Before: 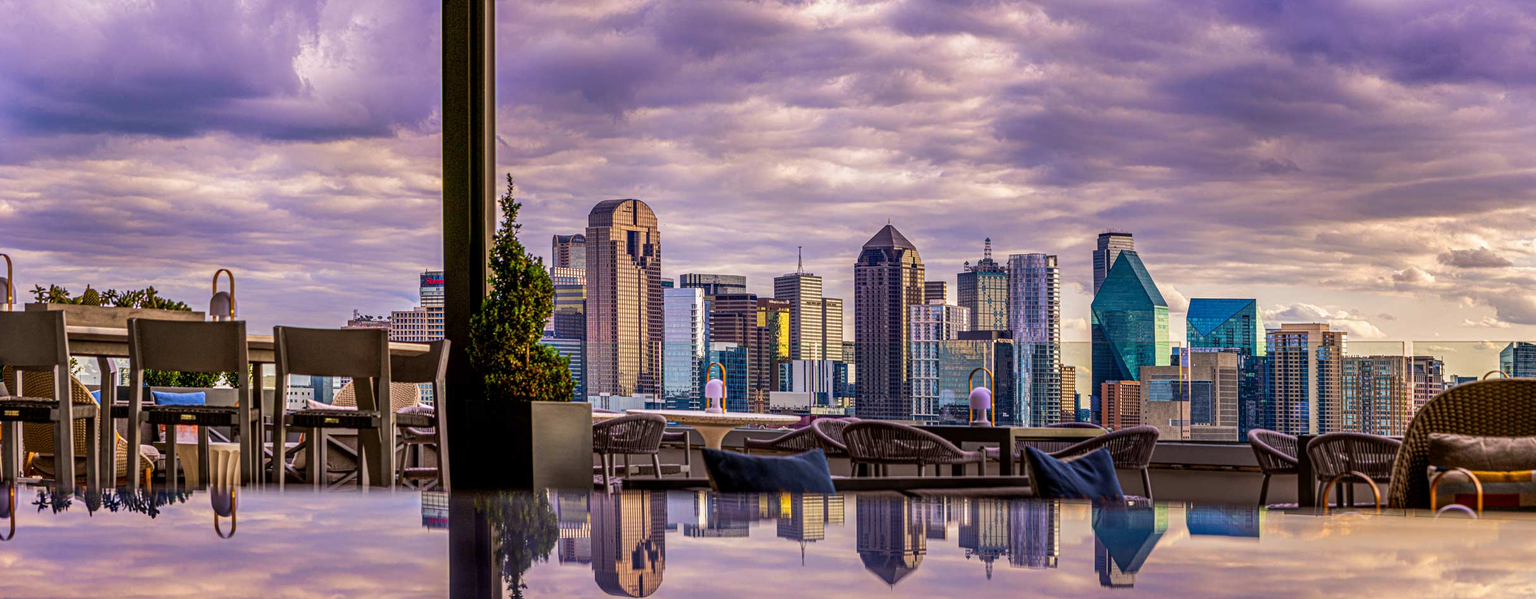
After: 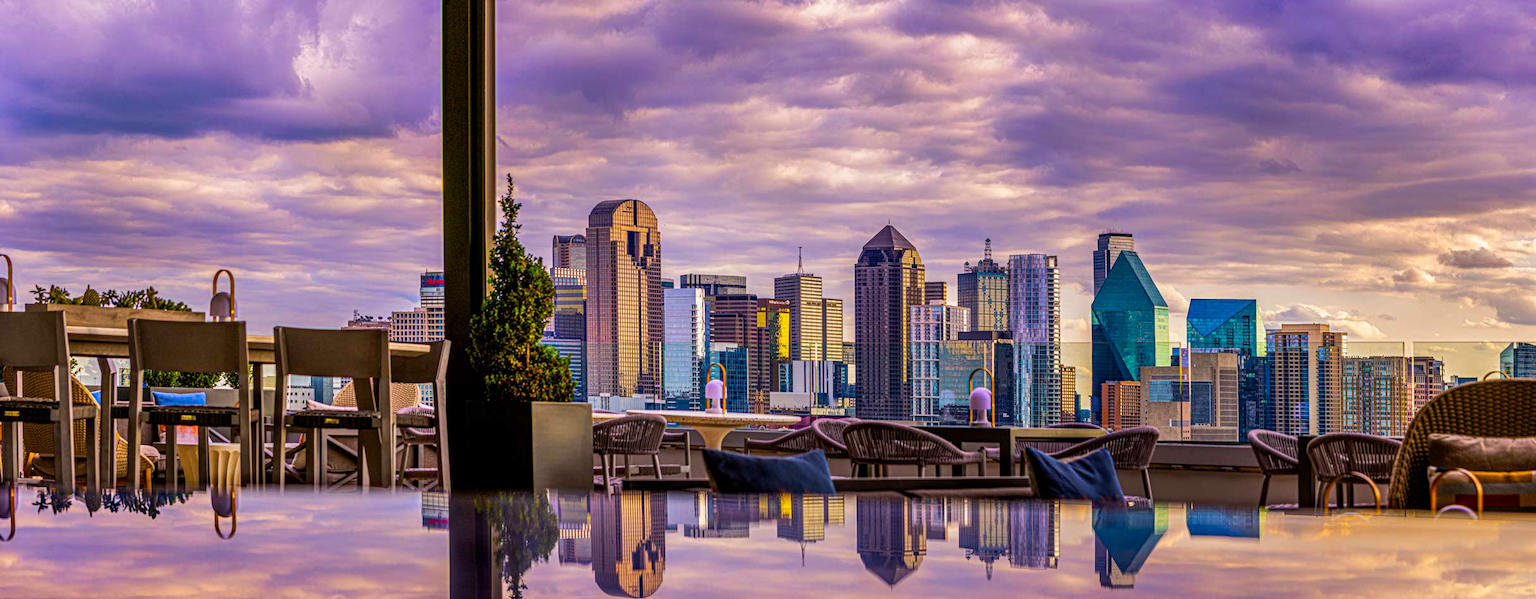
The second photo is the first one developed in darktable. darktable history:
color balance rgb: perceptual saturation grading › global saturation 30%, global vibrance 20%
shadows and highlights: shadows 32, highlights -32, soften with gaussian
